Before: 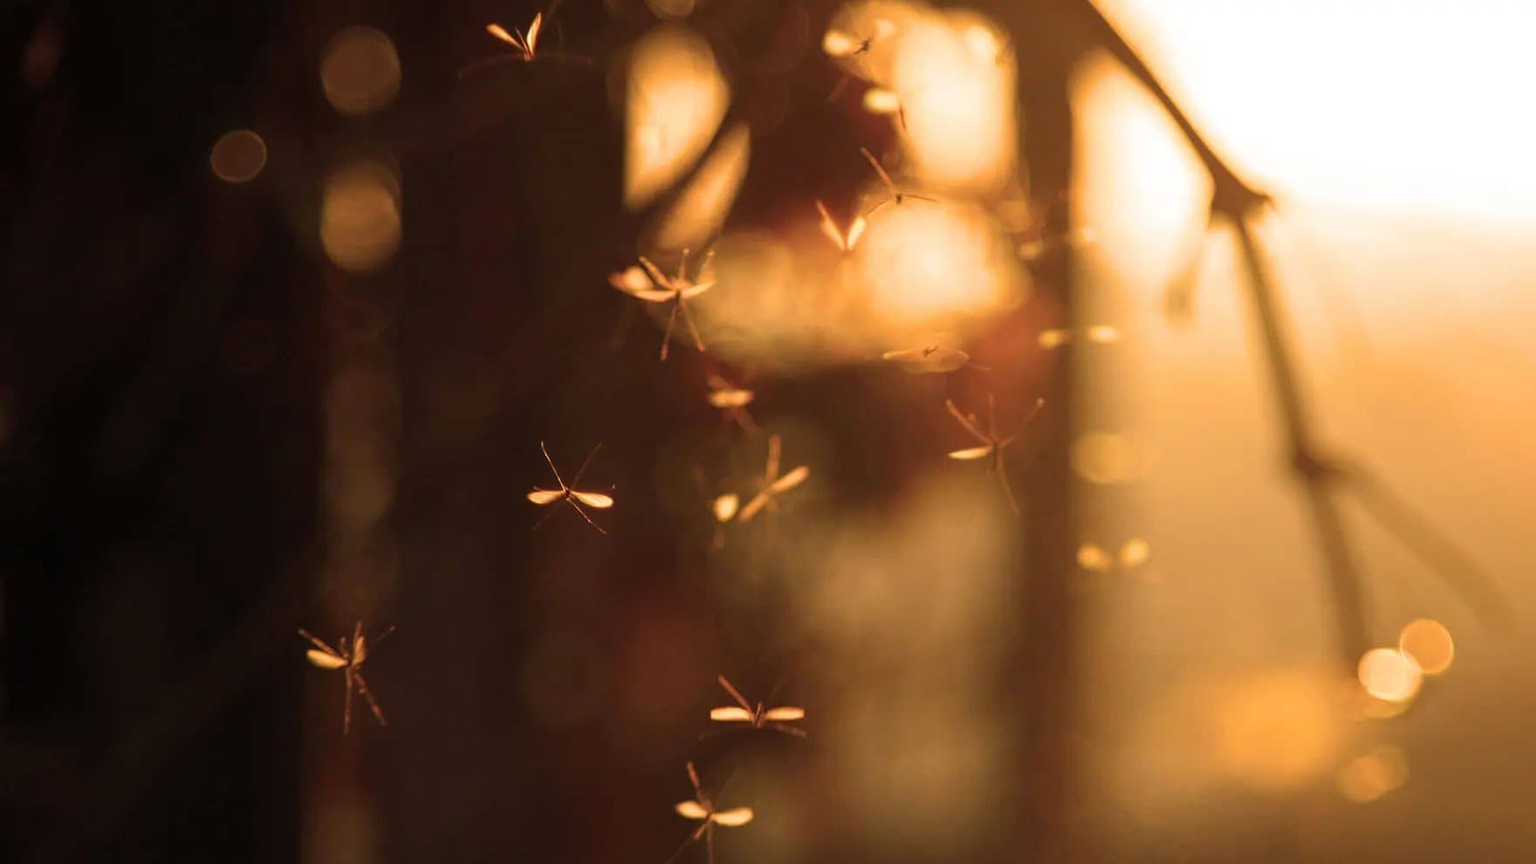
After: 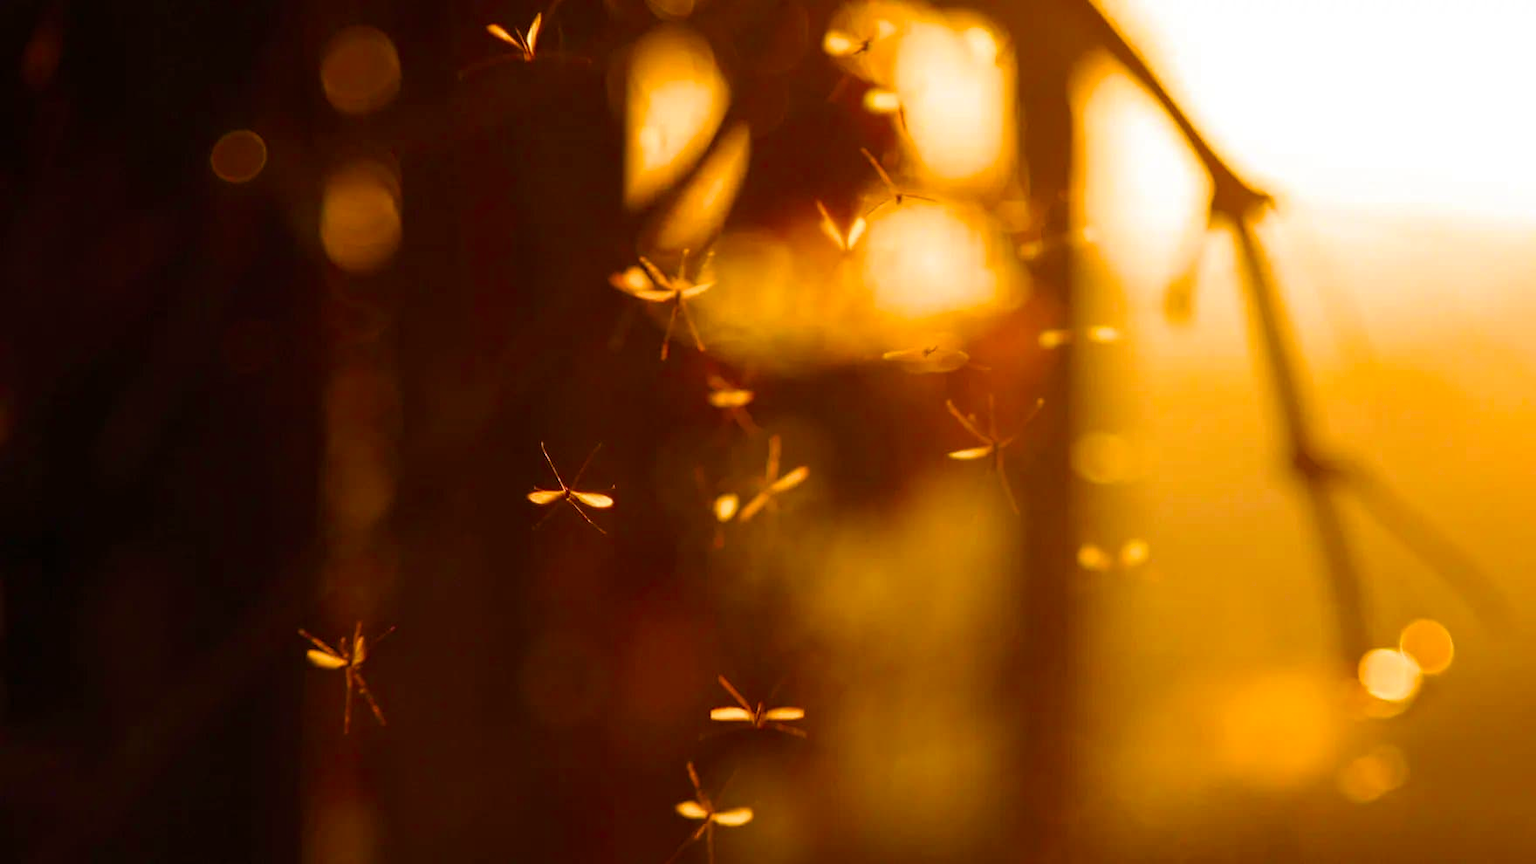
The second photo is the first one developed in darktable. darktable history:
color balance rgb: shadows lift › chroma 9.663%, shadows lift › hue 44.64°, linear chroma grading › shadows 31.362%, linear chroma grading › global chroma -1.529%, linear chroma grading › mid-tones 3.902%, perceptual saturation grading › global saturation 25.398%, global vibrance 20%
